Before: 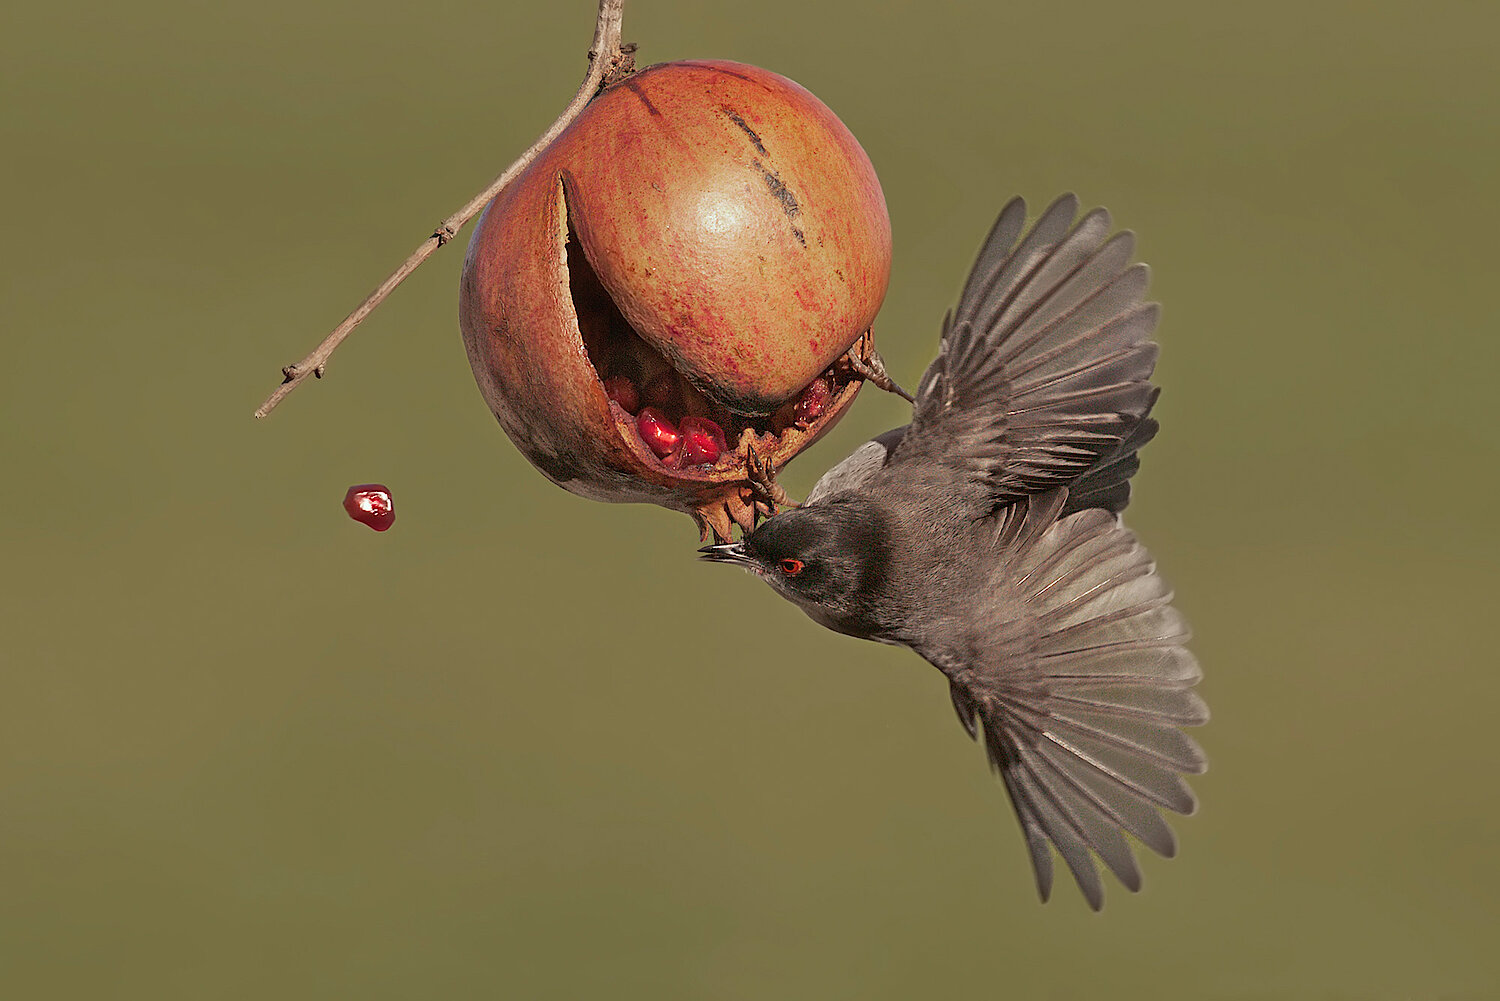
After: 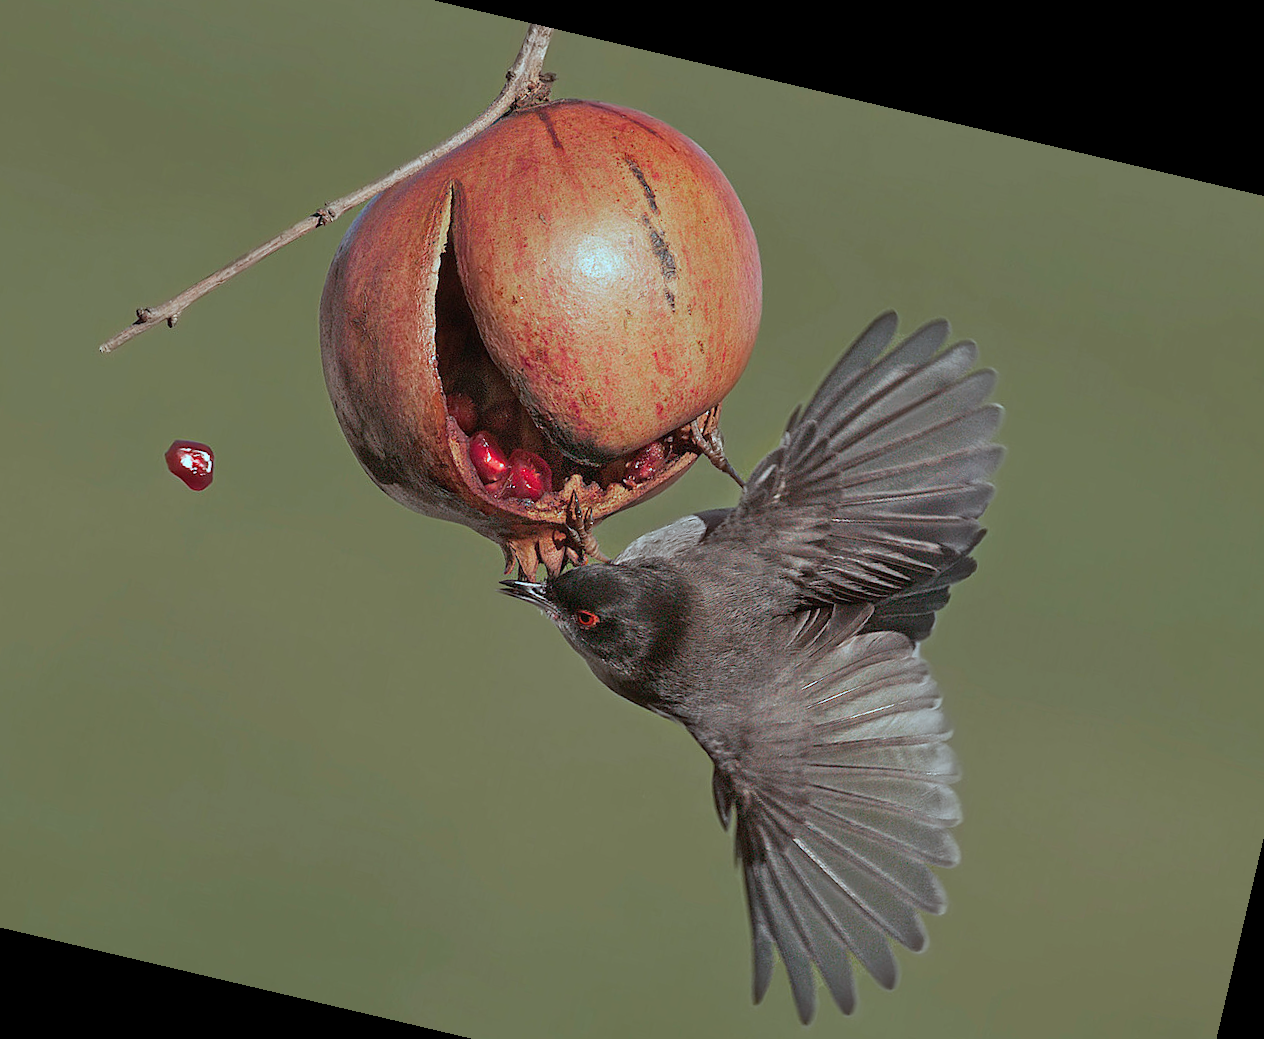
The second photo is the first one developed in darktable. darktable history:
rotate and perspective: rotation 13.27°, automatic cropping off
crop: left 16.768%, top 8.653%, right 8.362%, bottom 12.485%
color correction: highlights a* -10.69, highlights b* -19.19
vibrance: on, module defaults
